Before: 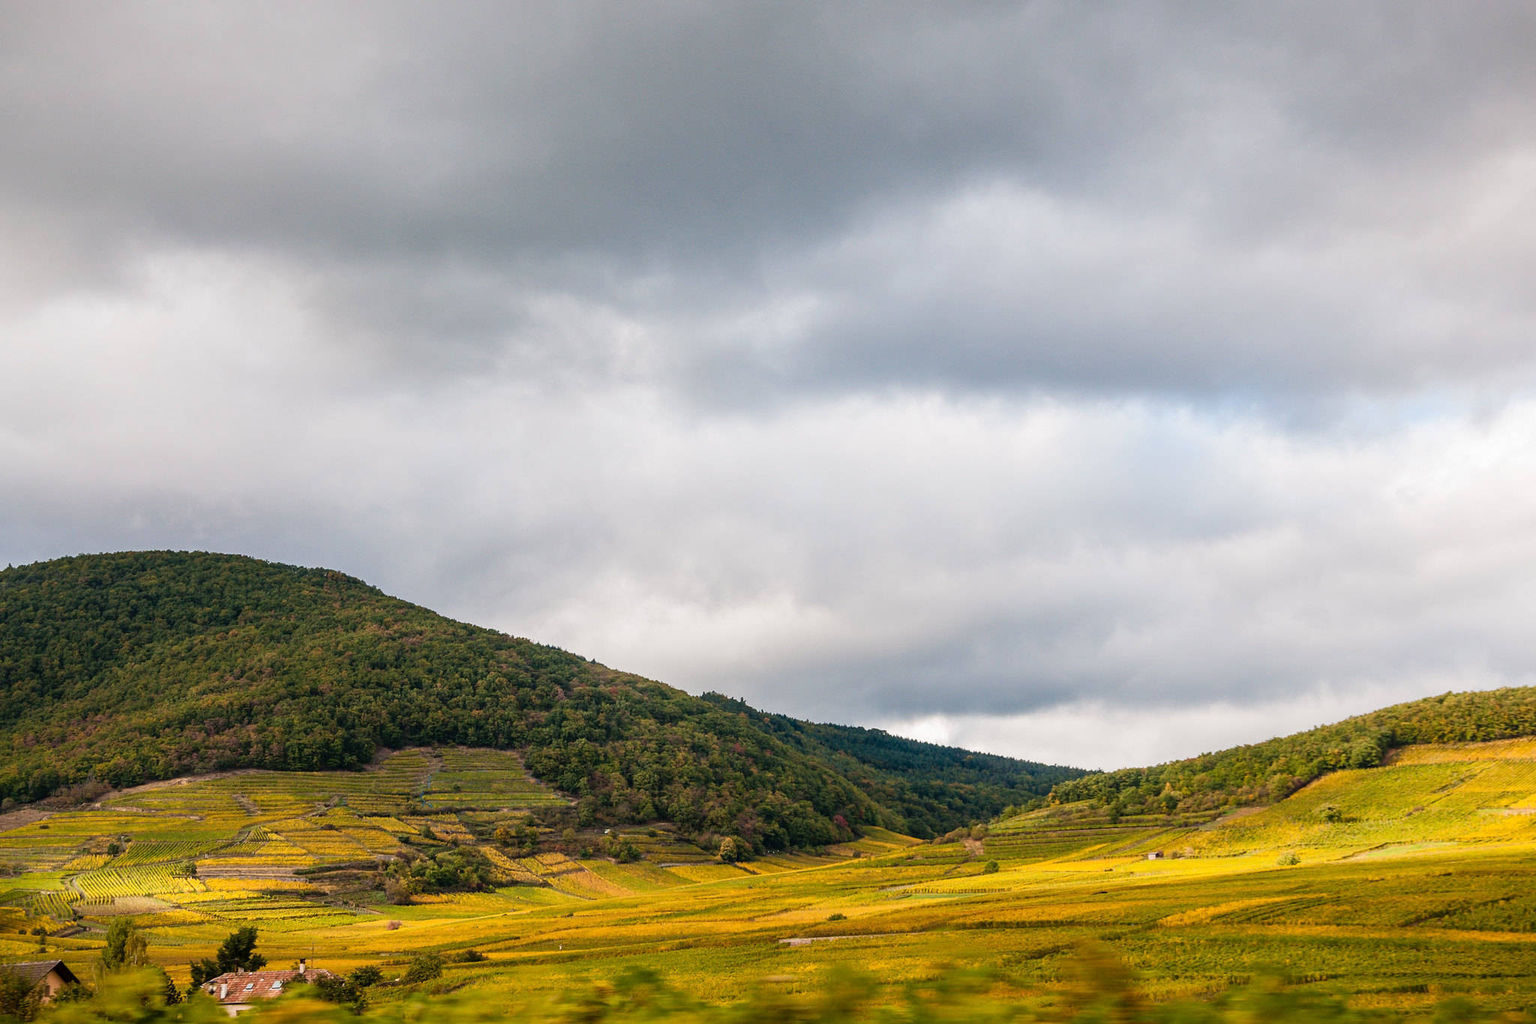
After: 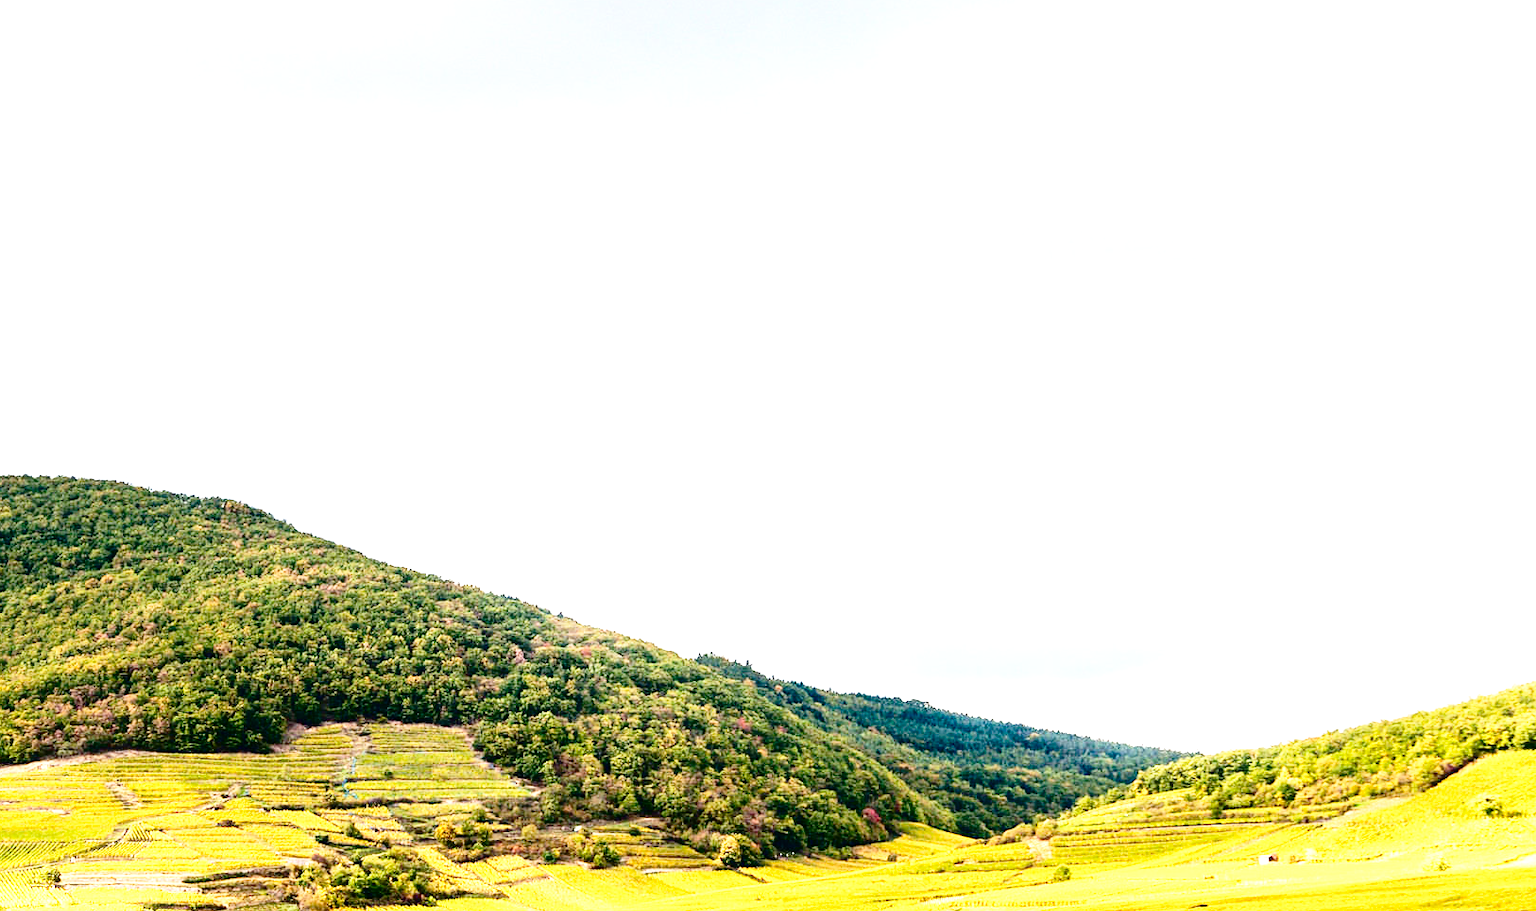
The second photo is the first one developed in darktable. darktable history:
exposure: black level correction 0, exposure 1.7 EV, compensate exposure bias true, compensate highlight preservation false
base curve: curves: ch0 [(0, 0) (0.028, 0.03) (0.121, 0.232) (0.46, 0.748) (0.859, 0.968) (1, 1)], preserve colors none
contrast brightness saturation: contrast 0.19, brightness -0.24, saturation 0.11
crop: left 9.712%, top 16.928%, right 10.845%, bottom 12.332%
